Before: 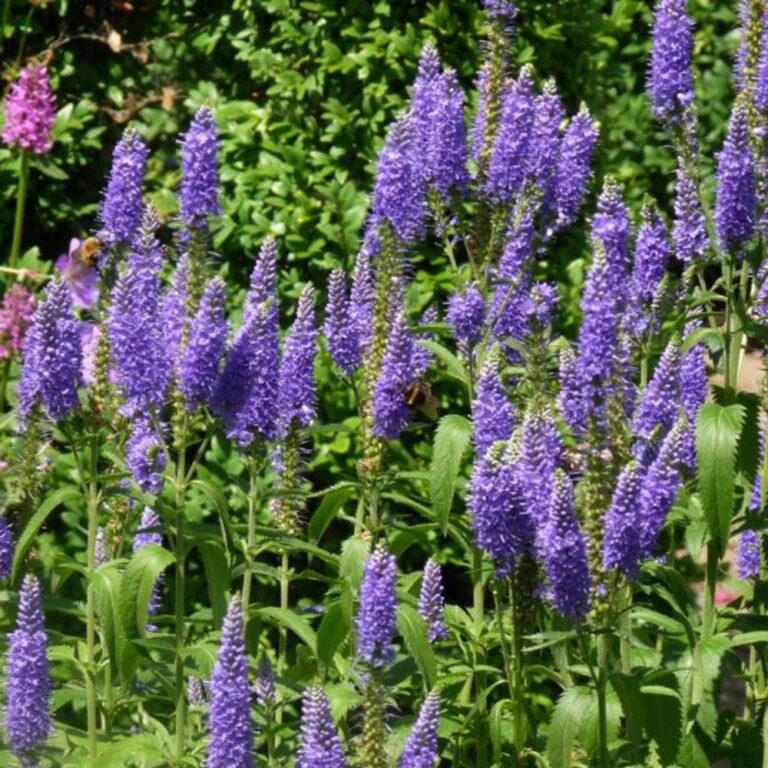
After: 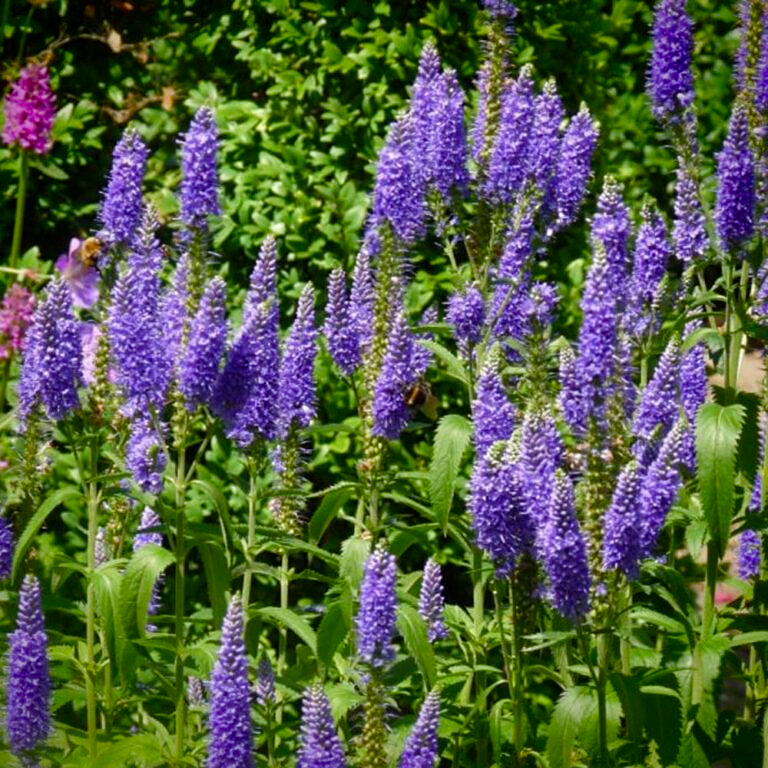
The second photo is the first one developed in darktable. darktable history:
vignetting: fall-off start 88.53%, fall-off radius 44.2%, saturation 0.376, width/height ratio 1.161
sharpen: amount 0.2
color balance rgb: perceptual saturation grading › global saturation 20%, perceptual saturation grading › highlights -25%, perceptual saturation grading › shadows 25%
